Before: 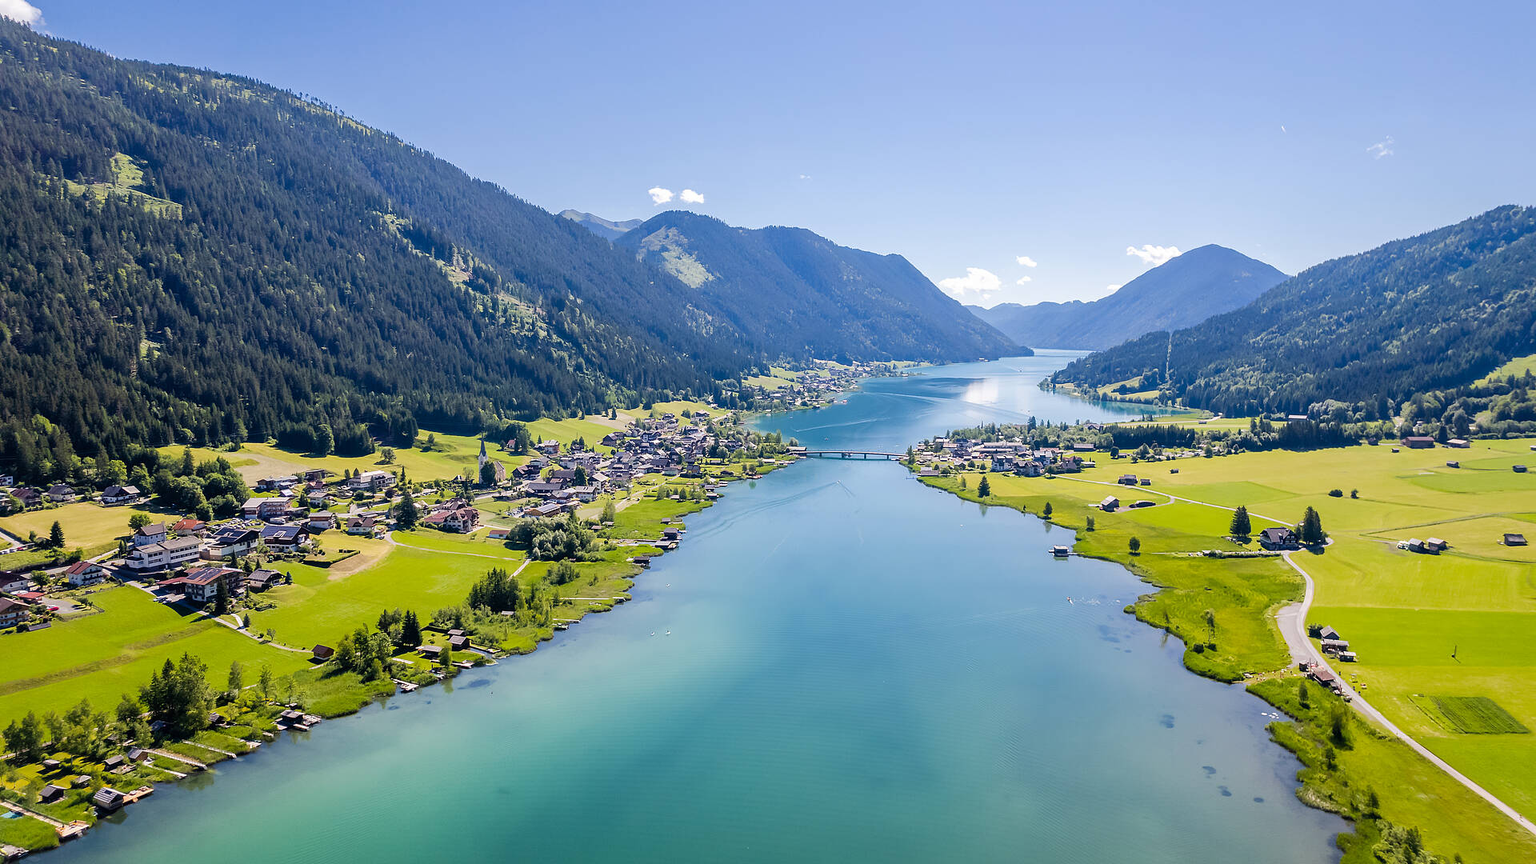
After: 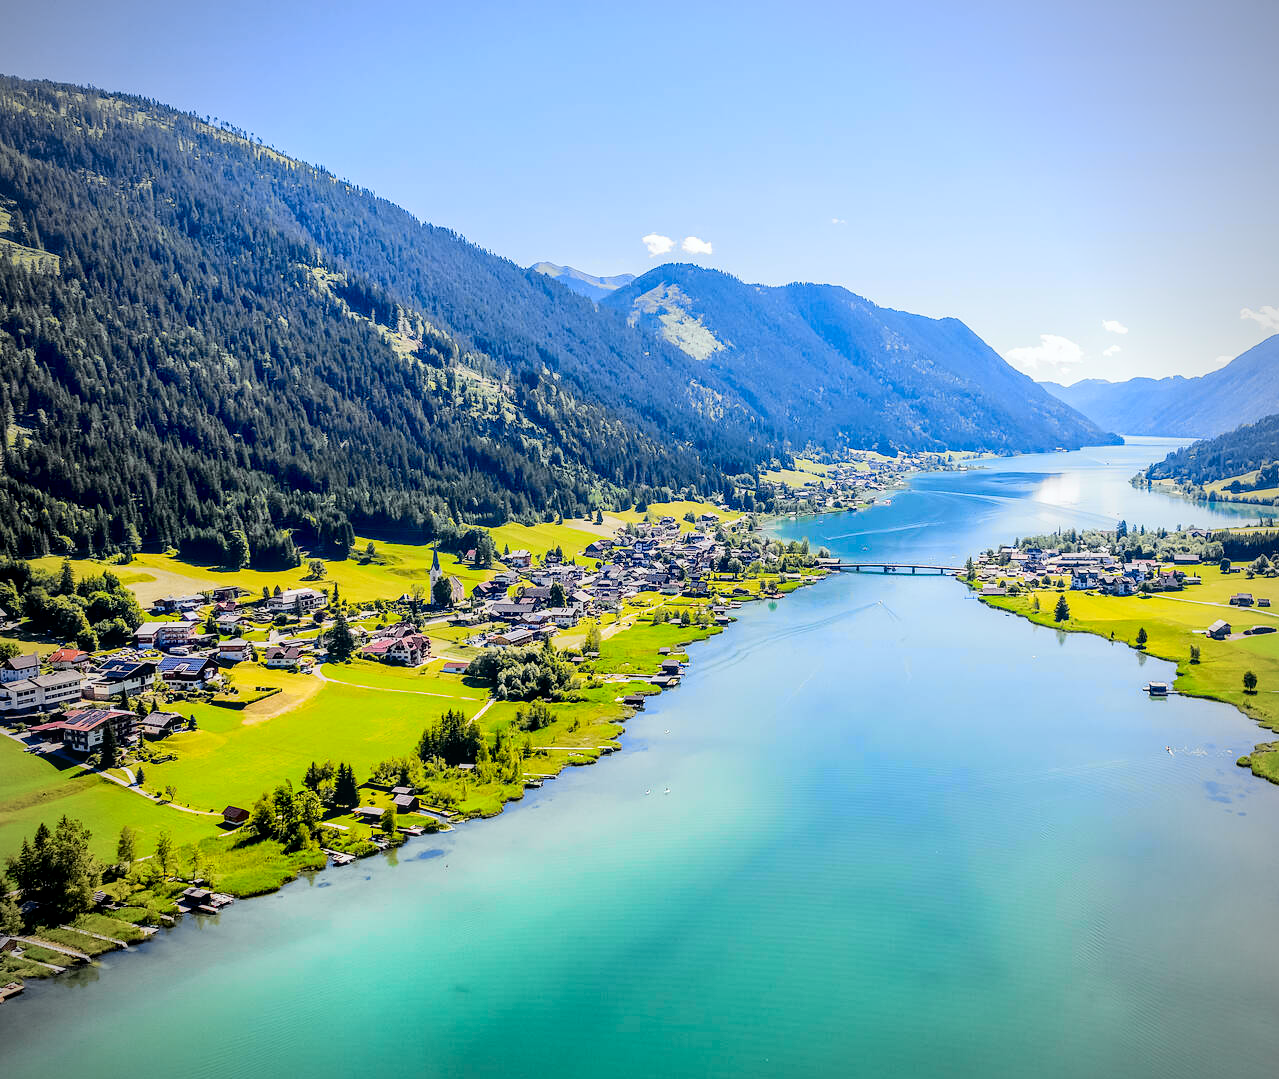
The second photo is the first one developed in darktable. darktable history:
tone curve: curves: ch0 [(0, 0) (0.11, 0.061) (0.256, 0.259) (0.398, 0.494) (0.498, 0.611) (0.65, 0.757) (0.835, 0.883) (1, 0.961)]; ch1 [(0, 0) (0.346, 0.307) (0.408, 0.369) (0.453, 0.457) (0.482, 0.479) (0.502, 0.498) (0.521, 0.51) (0.553, 0.554) (0.618, 0.65) (0.693, 0.727) (1, 1)]; ch2 [(0, 0) (0.366, 0.337) (0.434, 0.46) (0.485, 0.494) (0.5, 0.494) (0.511, 0.508) (0.537, 0.55) (0.579, 0.599) (0.621, 0.693) (1, 1)], color space Lab, independent channels, preserve colors none
exposure: black level correction 0.005, exposure 0.014 EV, compensate highlight preservation false
crop and rotate: left 8.786%, right 24.548%
contrast brightness saturation: saturation 0.1
local contrast: detail 130%
vignetting: on, module defaults
